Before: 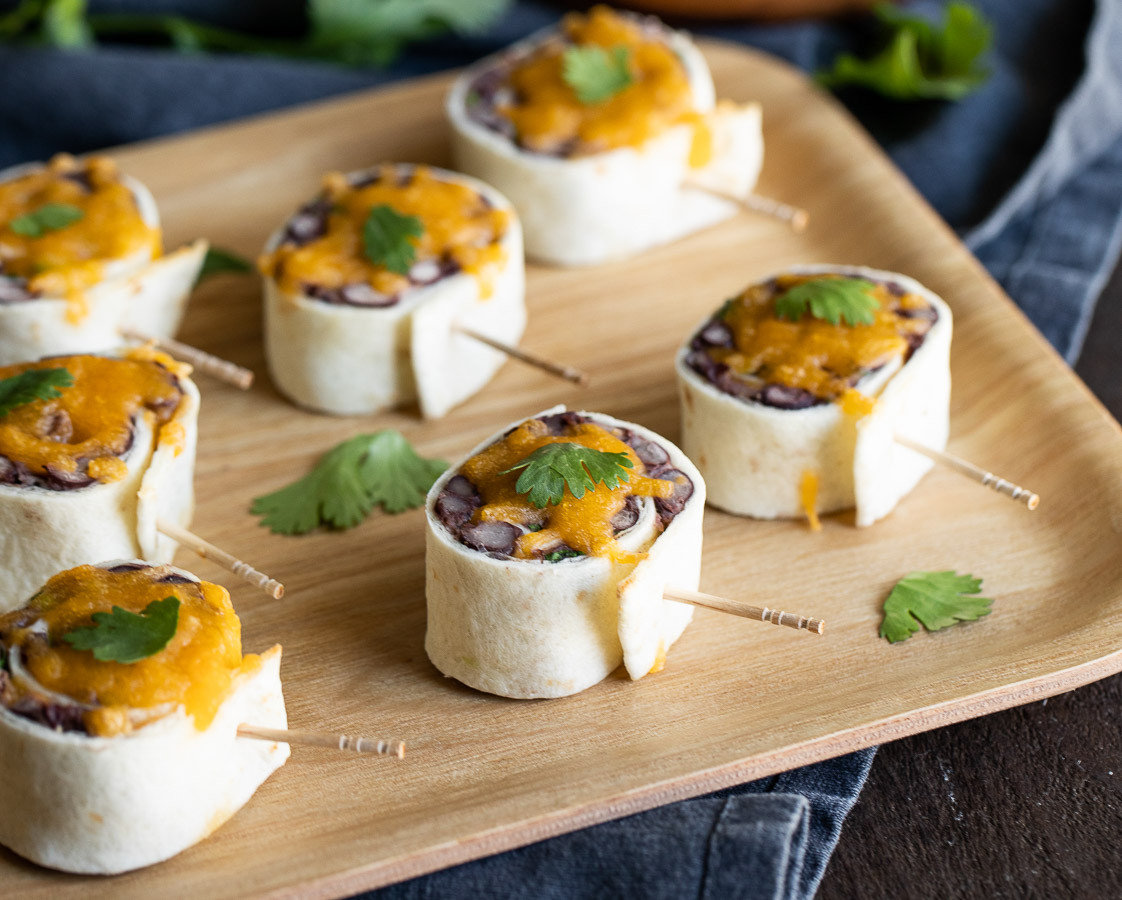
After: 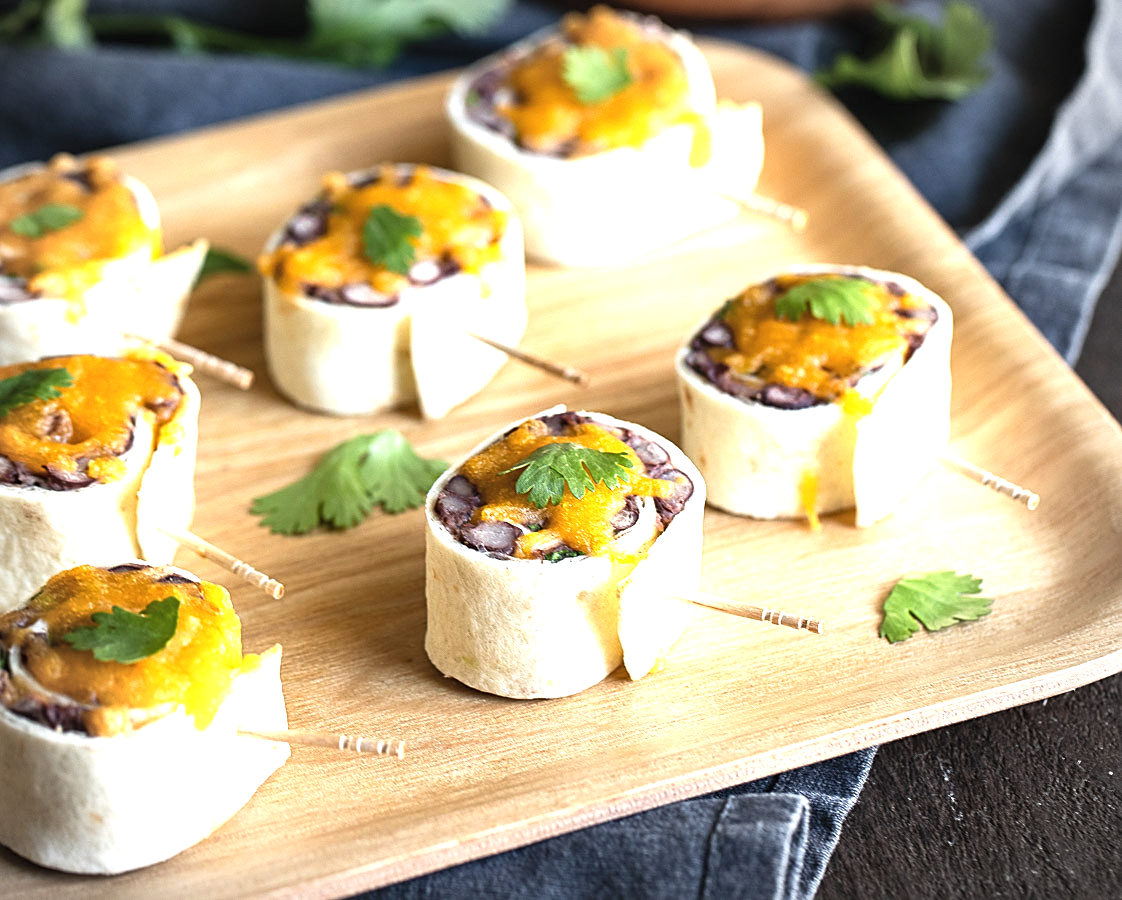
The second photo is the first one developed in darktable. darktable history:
sharpen: on, module defaults
exposure: black level correction -0.002, exposure 1.115 EV, compensate exposure bias true, compensate highlight preservation false
vignetting: brightness -0.279, center (-0.117, -0.009), automatic ratio true
